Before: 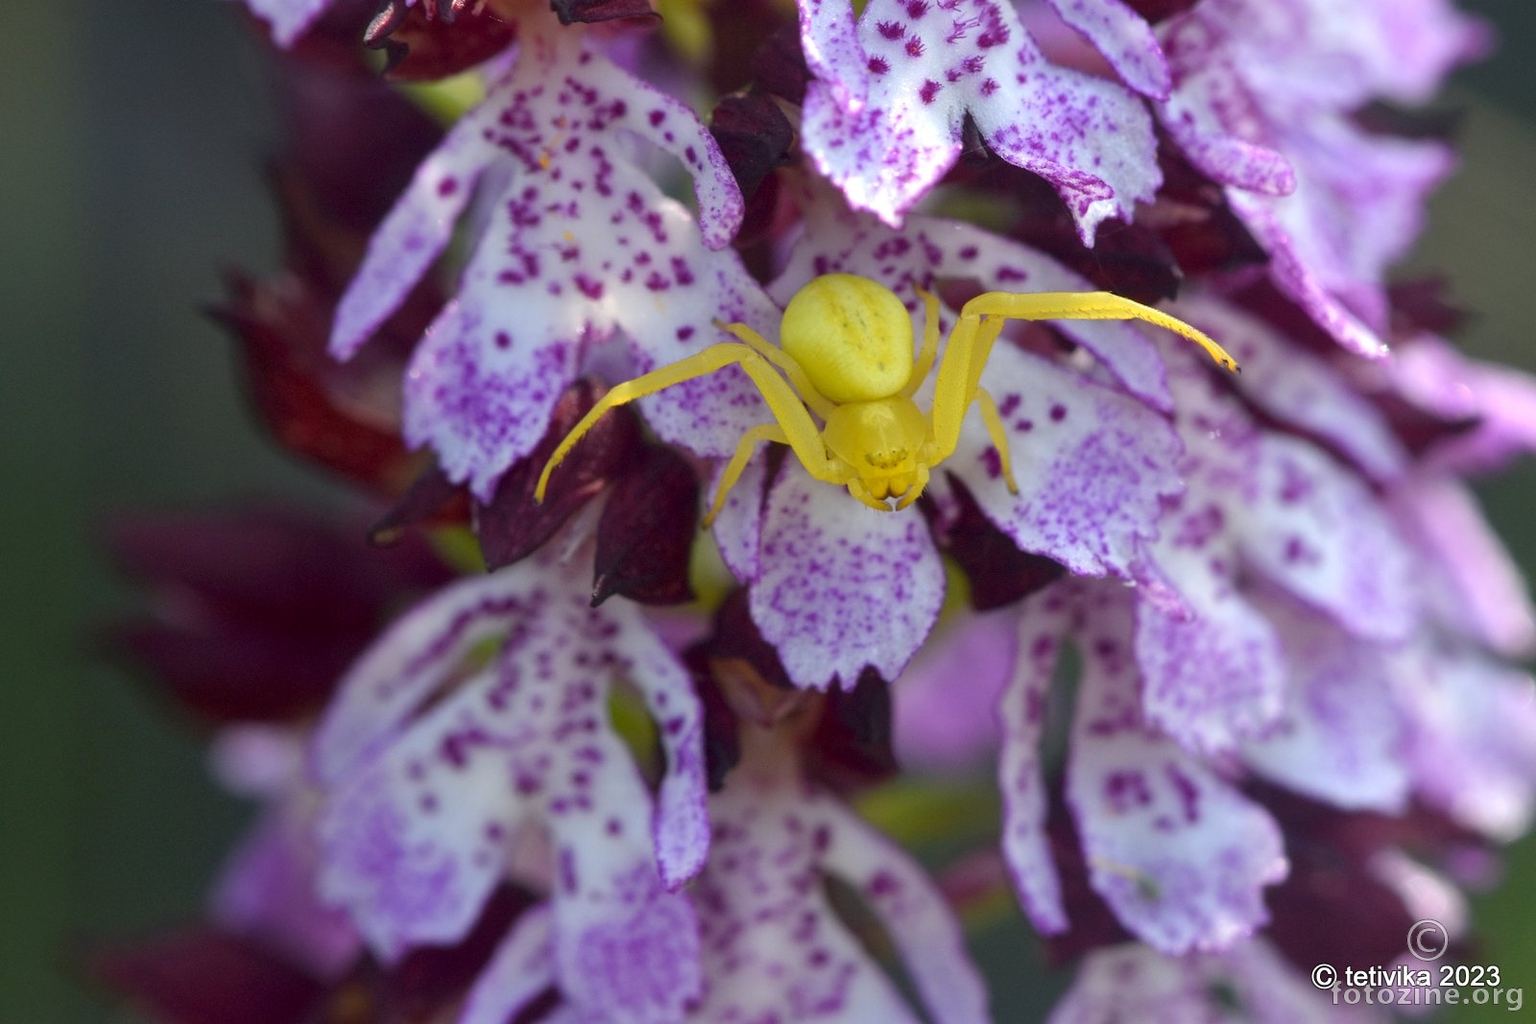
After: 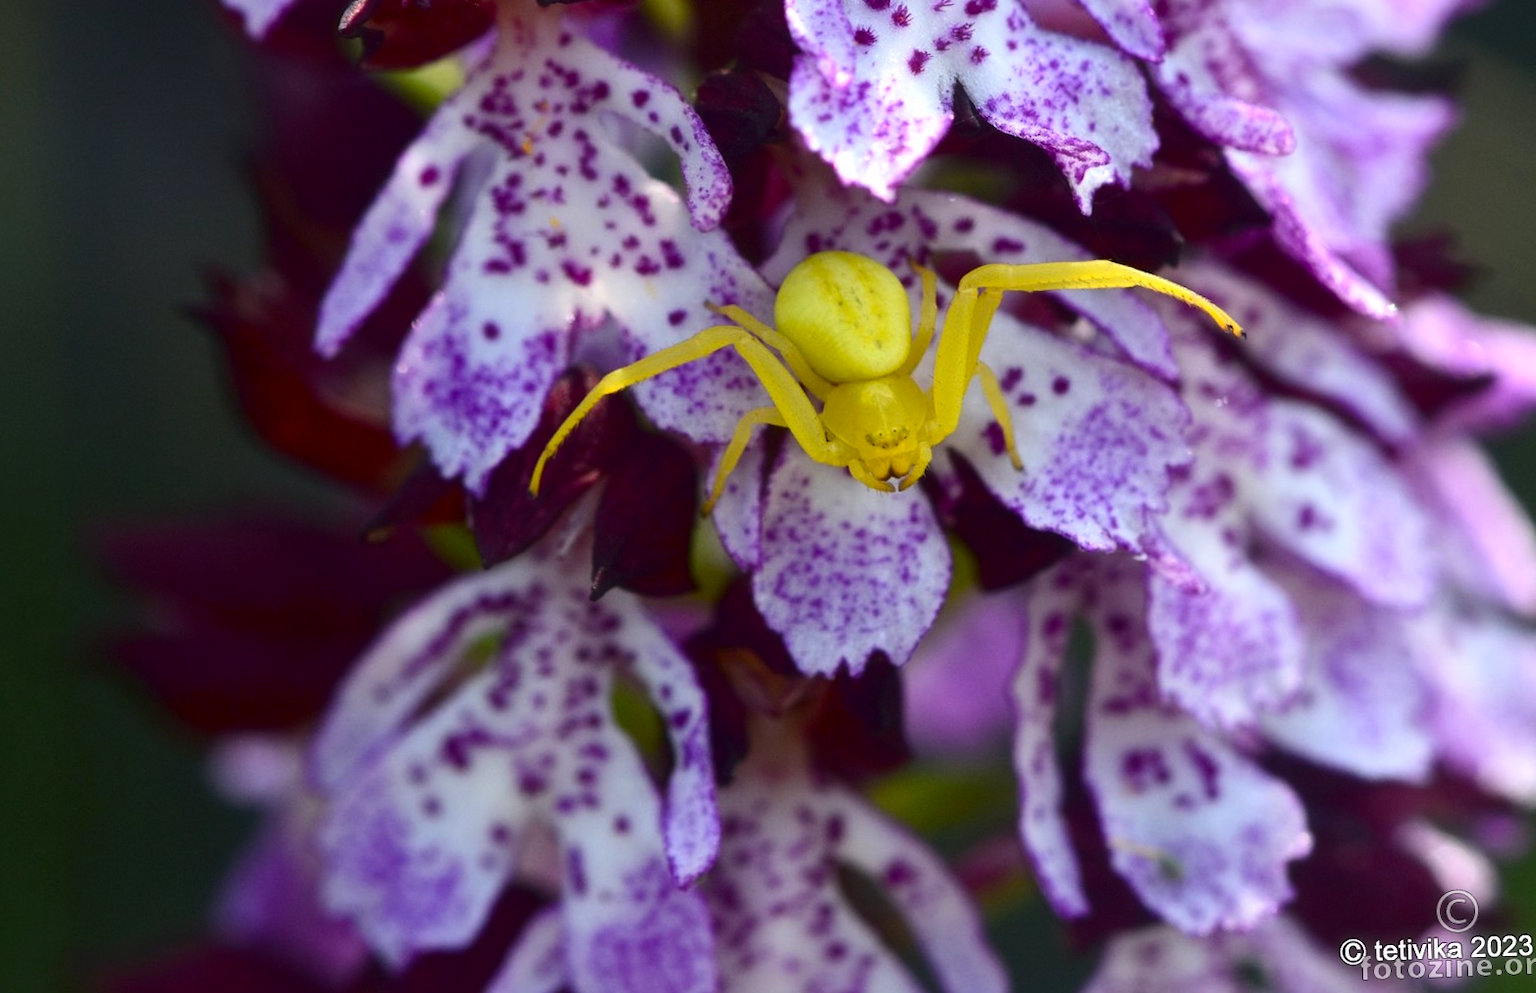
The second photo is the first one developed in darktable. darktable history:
haze removal: strength -0.1, adaptive false
rotate and perspective: rotation -2°, crop left 0.022, crop right 0.978, crop top 0.049, crop bottom 0.951
contrast brightness saturation: contrast 0.19, brightness -0.11, saturation 0.21
